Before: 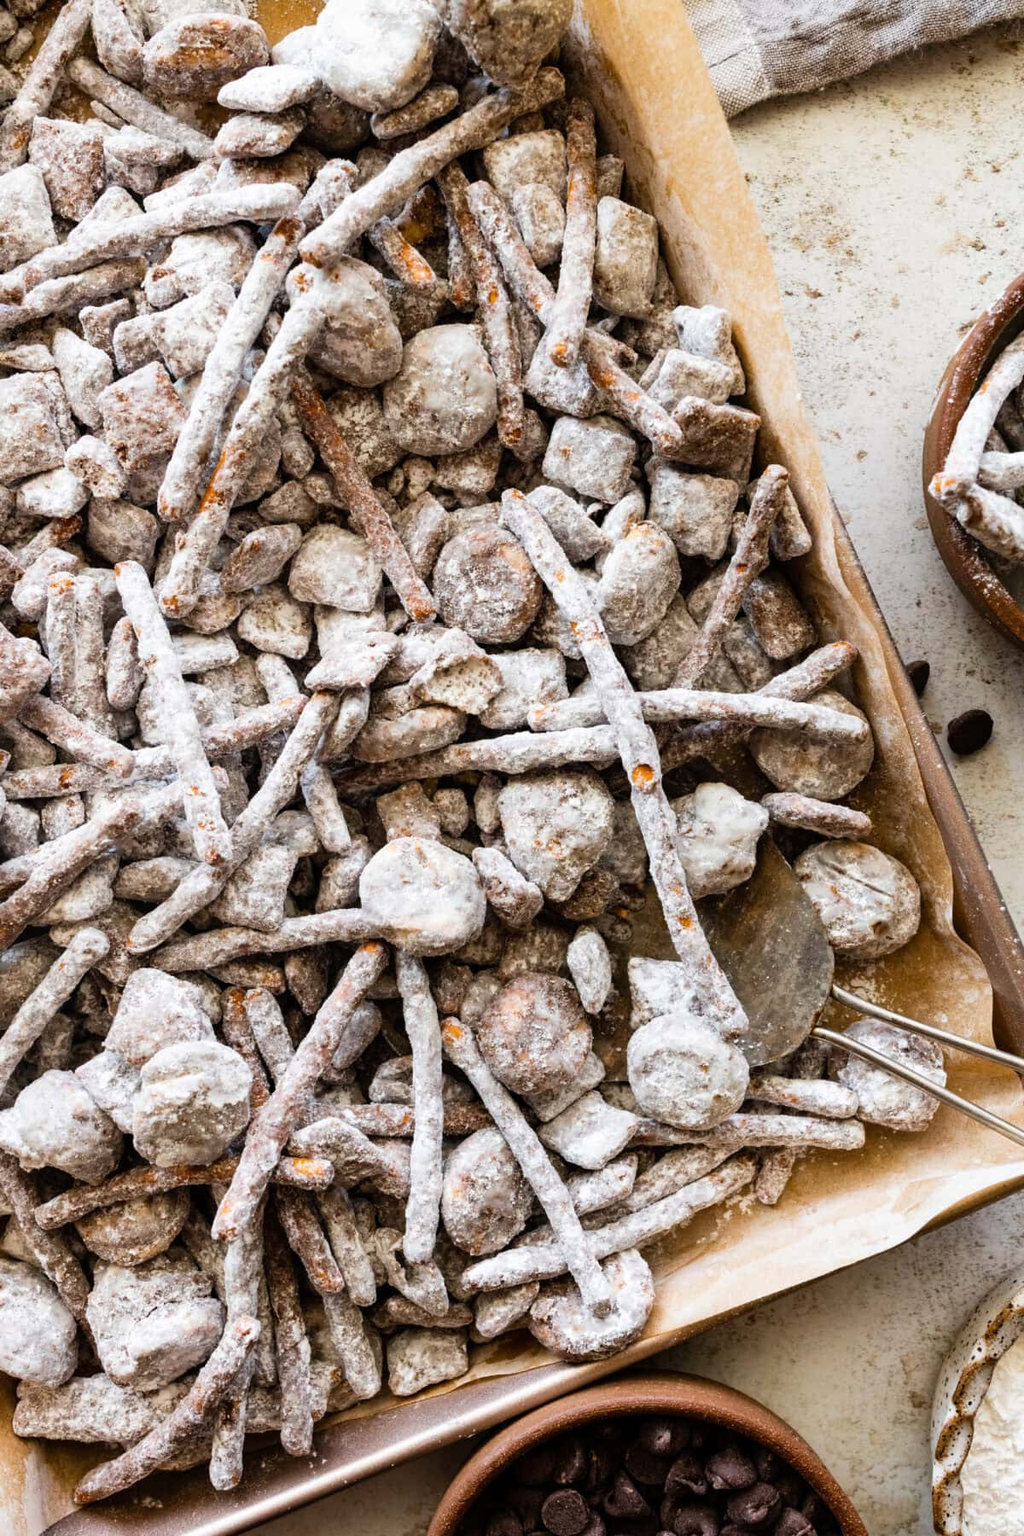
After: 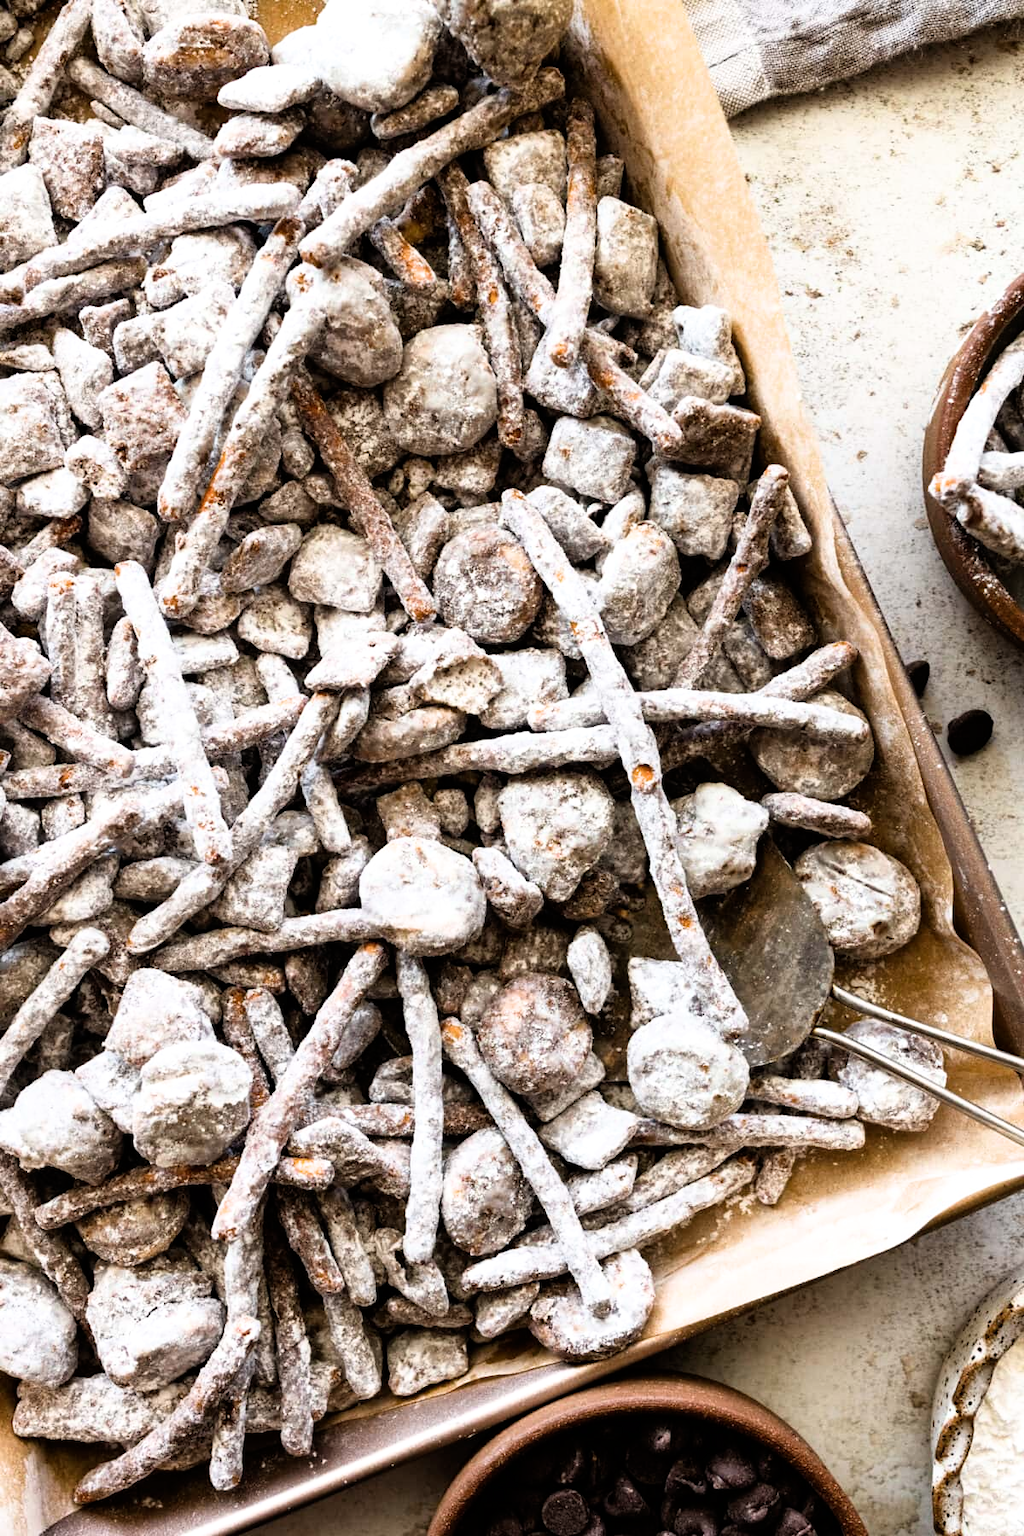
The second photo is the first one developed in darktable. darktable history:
filmic rgb: black relative exposure -9.13 EV, white relative exposure 2.32 EV, hardness 7.52
